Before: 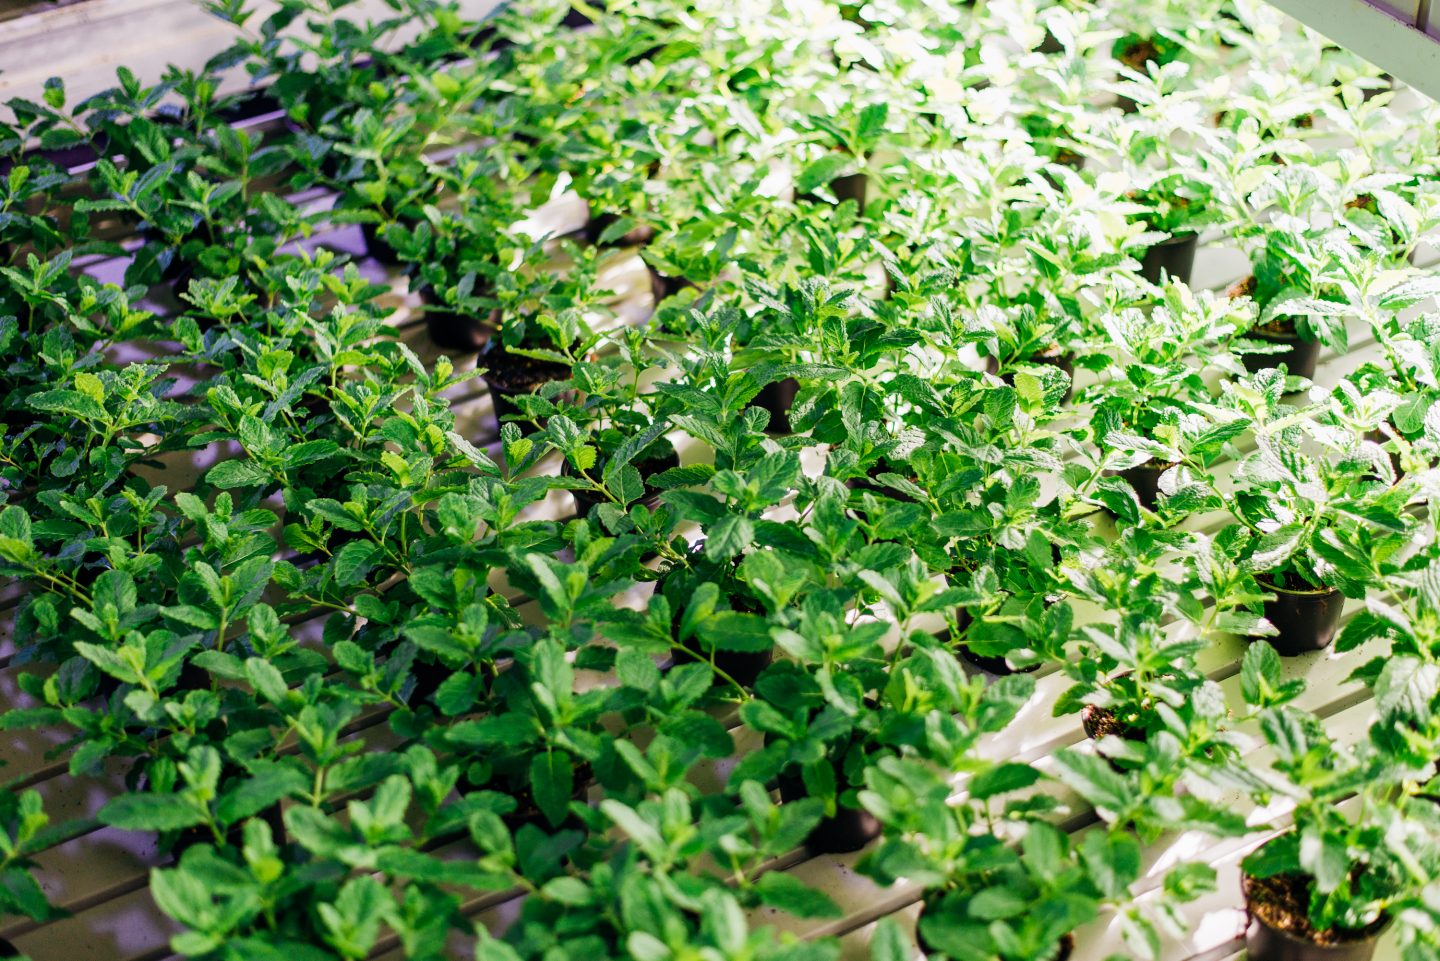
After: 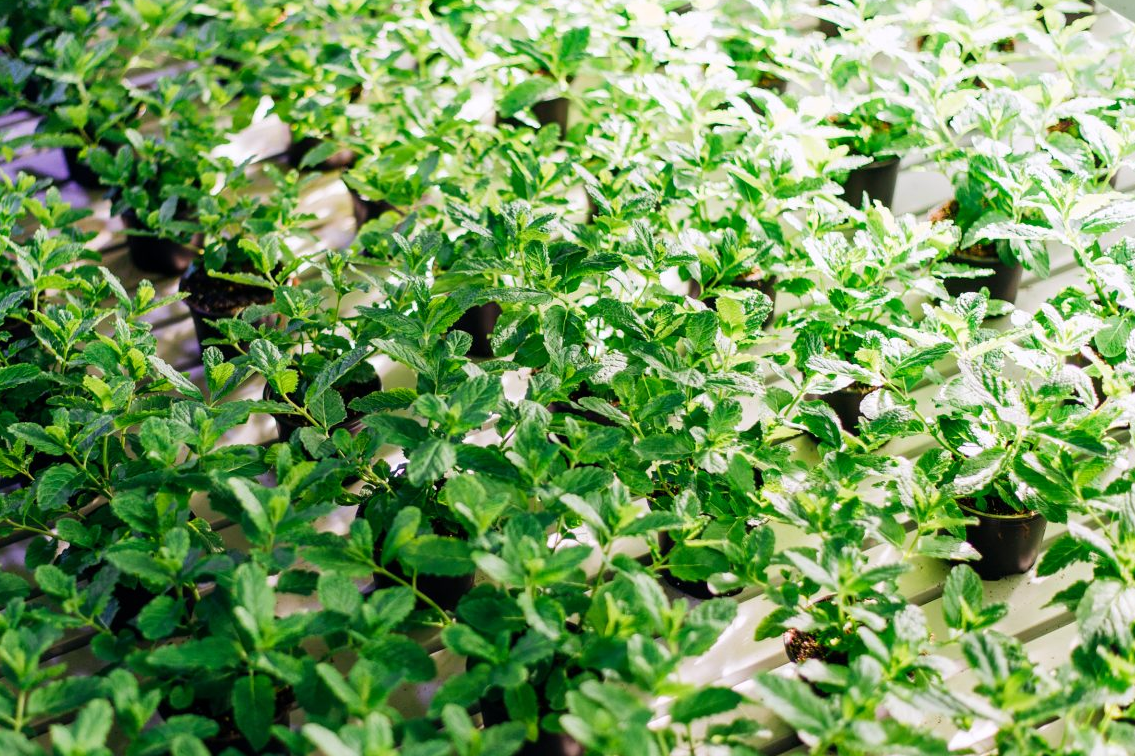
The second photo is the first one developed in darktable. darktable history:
white balance: red 1.009, blue 1.027
crop and rotate: left 20.74%, top 7.912%, right 0.375%, bottom 13.378%
